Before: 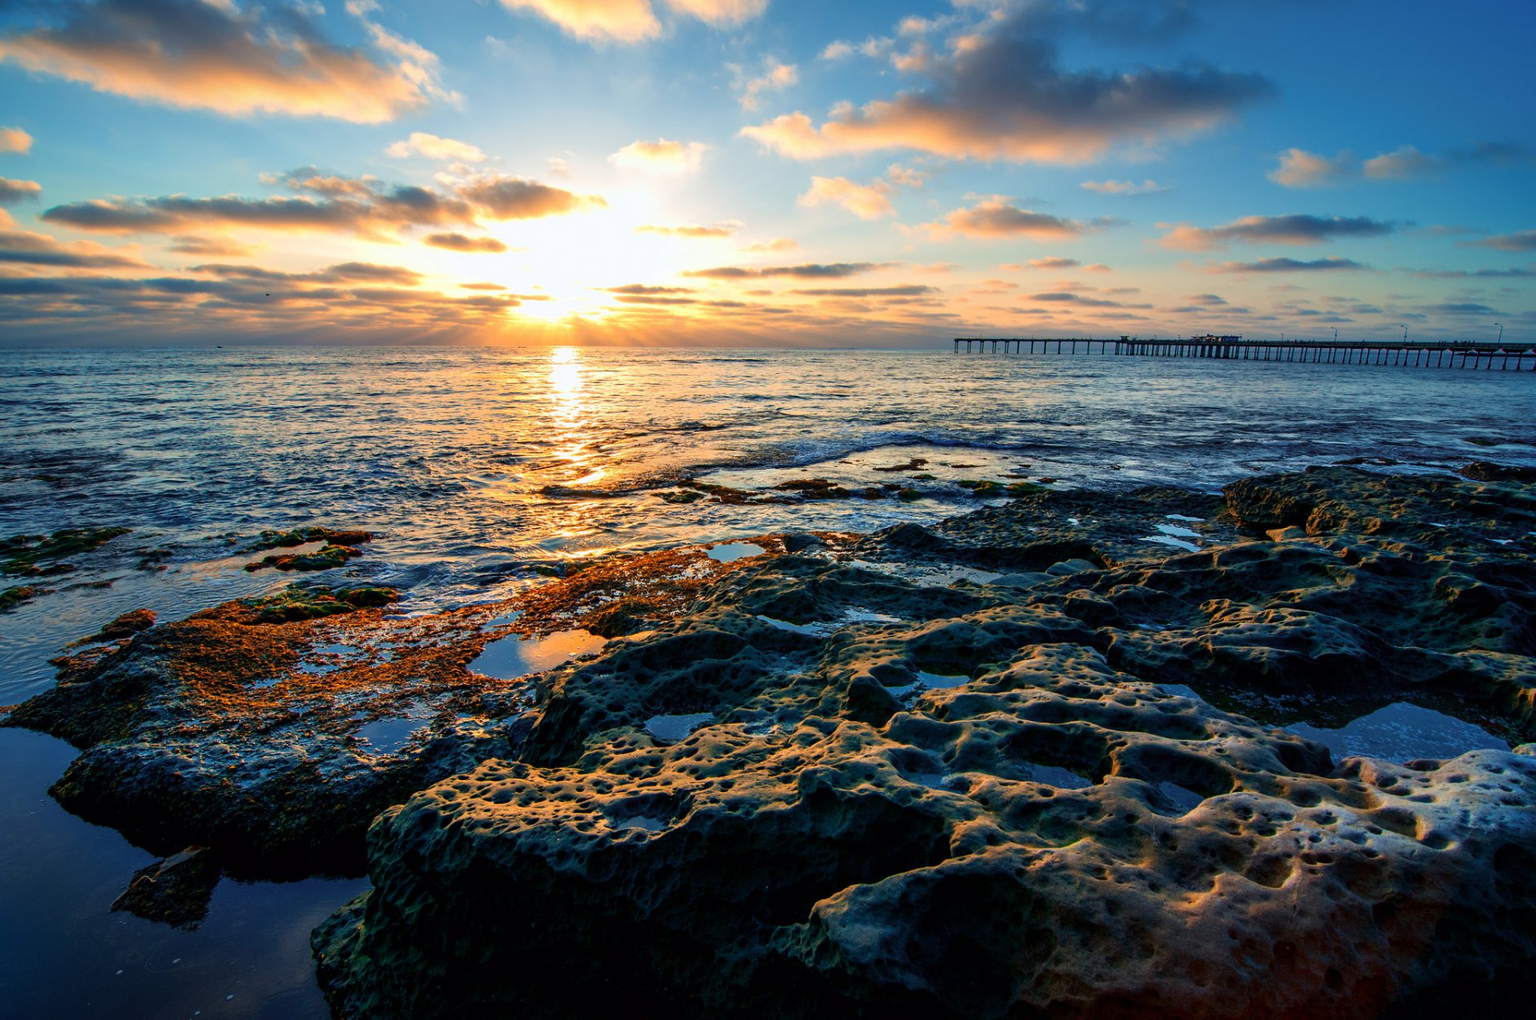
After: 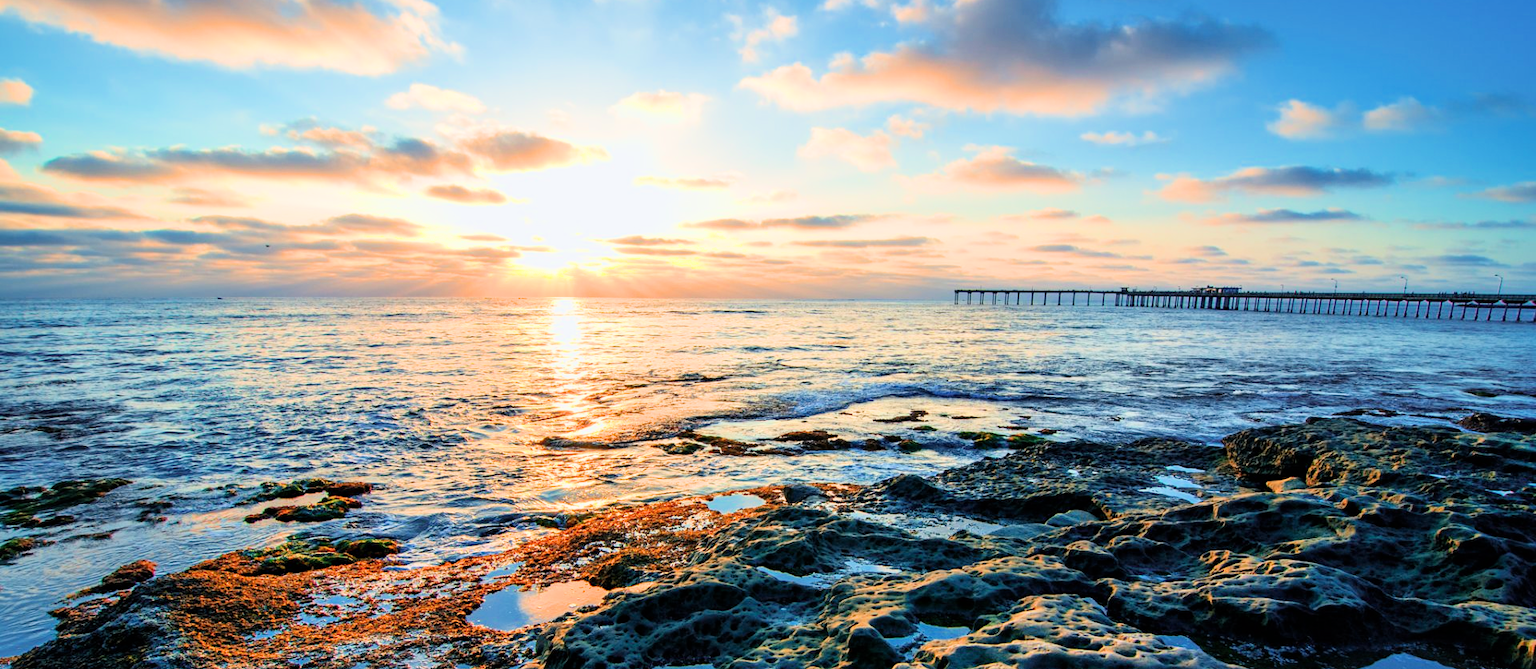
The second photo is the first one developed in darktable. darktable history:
exposure: black level correction 0, exposure 1.379 EV, compensate exposure bias true, compensate highlight preservation false
crop and rotate: top 4.848%, bottom 29.503%
filmic rgb: black relative exposure -7.65 EV, white relative exposure 4.56 EV, hardness 3.61, color science v6 (2022)
tone equalizer: on, module defaults
